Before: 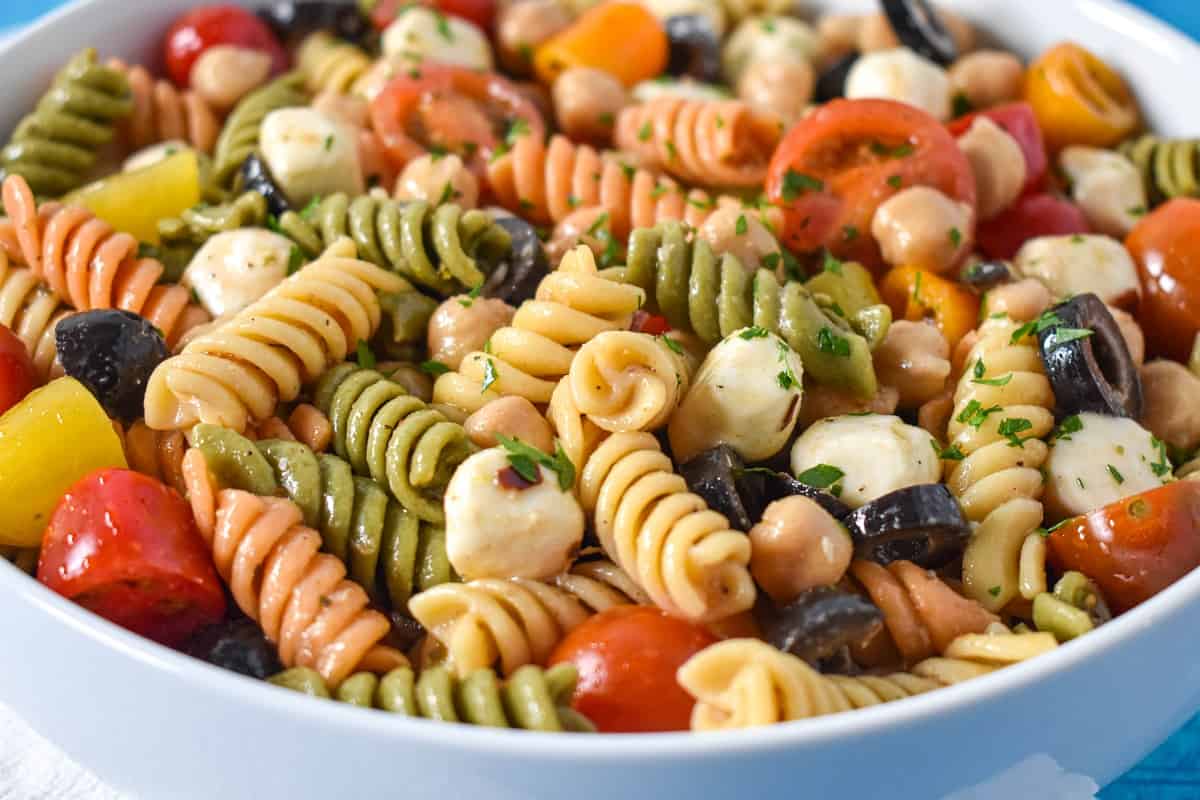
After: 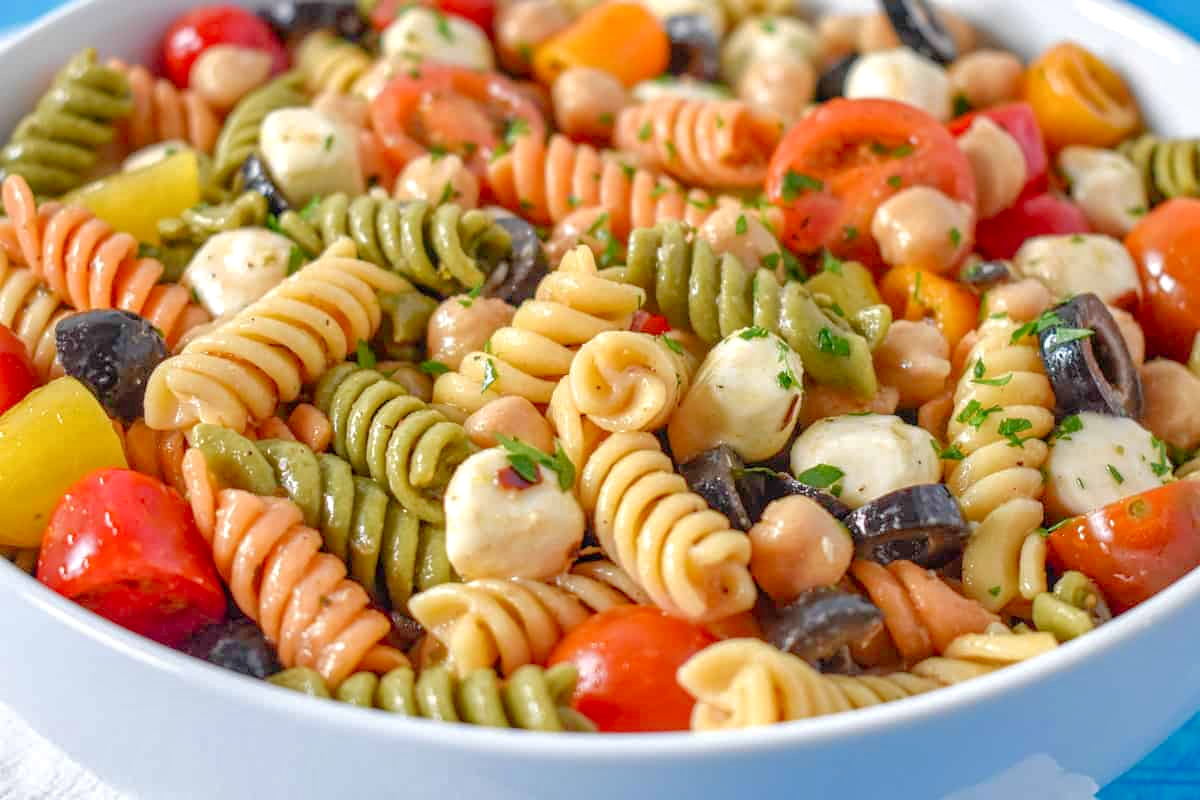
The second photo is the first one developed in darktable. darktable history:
exposure: black level correction 0, exposure 0 EV, compensate highlight preservation false
local contrast: on, module defaults
tone curve: curves: ch0 [(0, 0) (0.004, 0.008) (0.077, 0.156) (0.169, 0.29) (0.774, 0.774) (1, 1)], color space Lab, linked channels
